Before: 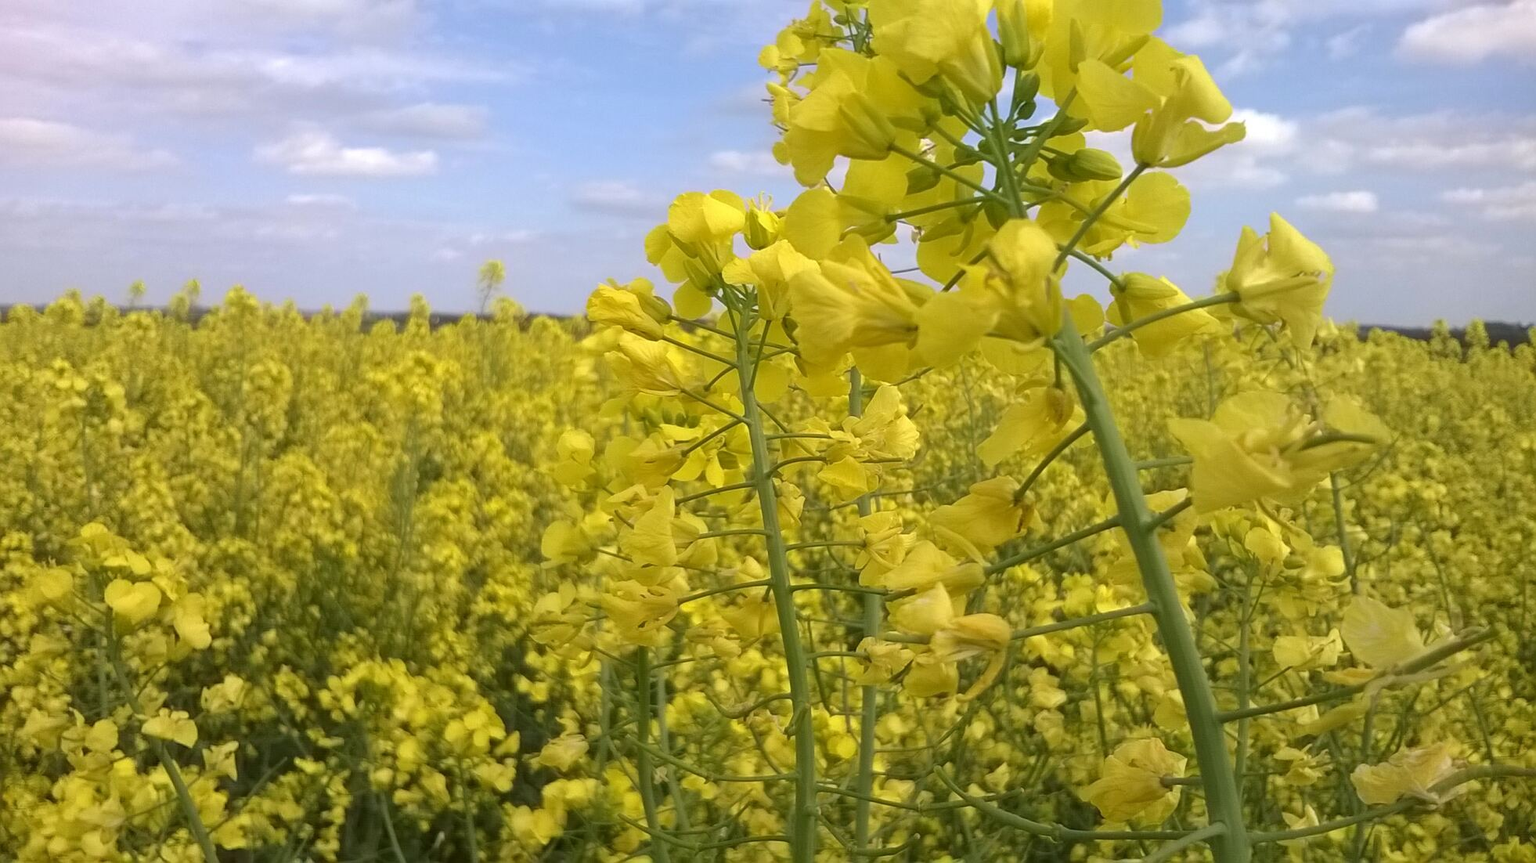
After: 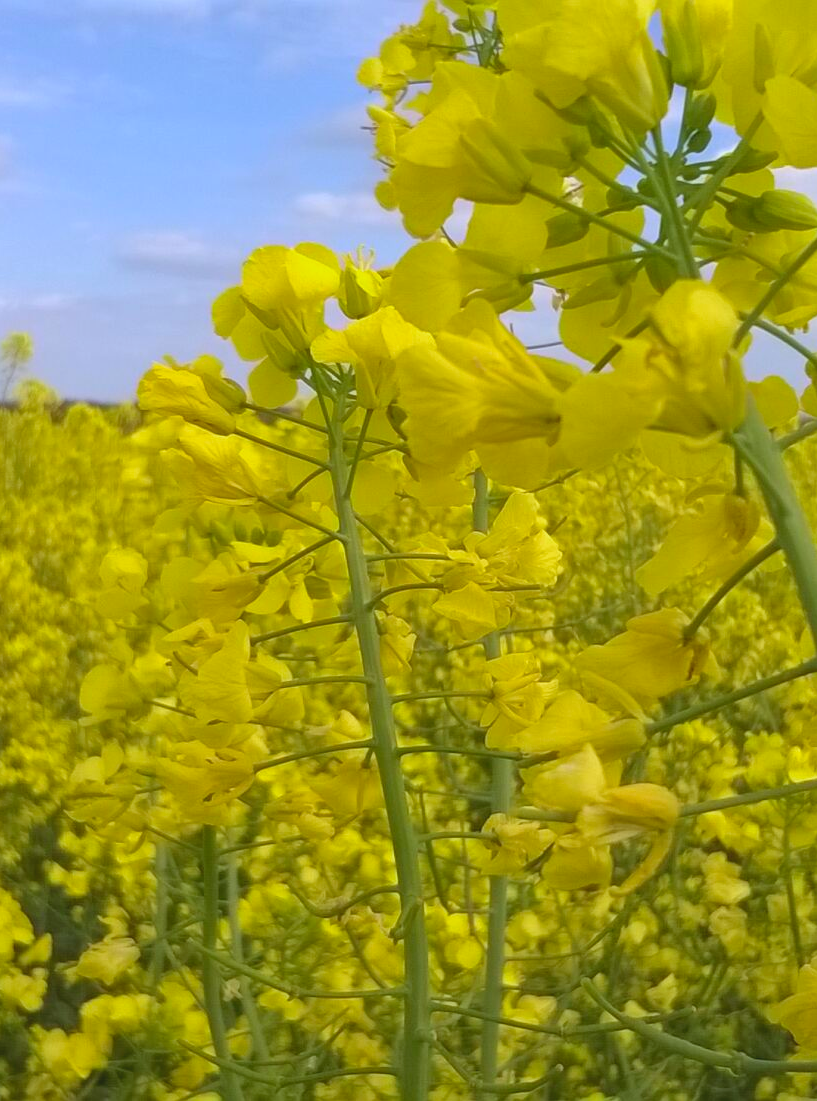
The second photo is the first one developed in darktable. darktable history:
white balance: red 0.976, blue 1.04
crop: left 31.229%, right 27.105%
color correction: saturation 1.1
shadows and highlights: shadows 37.27, highlights -28.18, soften with gaussian
contrast brightness saturation: contrast -0.1, brightness 0.05, saturation 0.08
